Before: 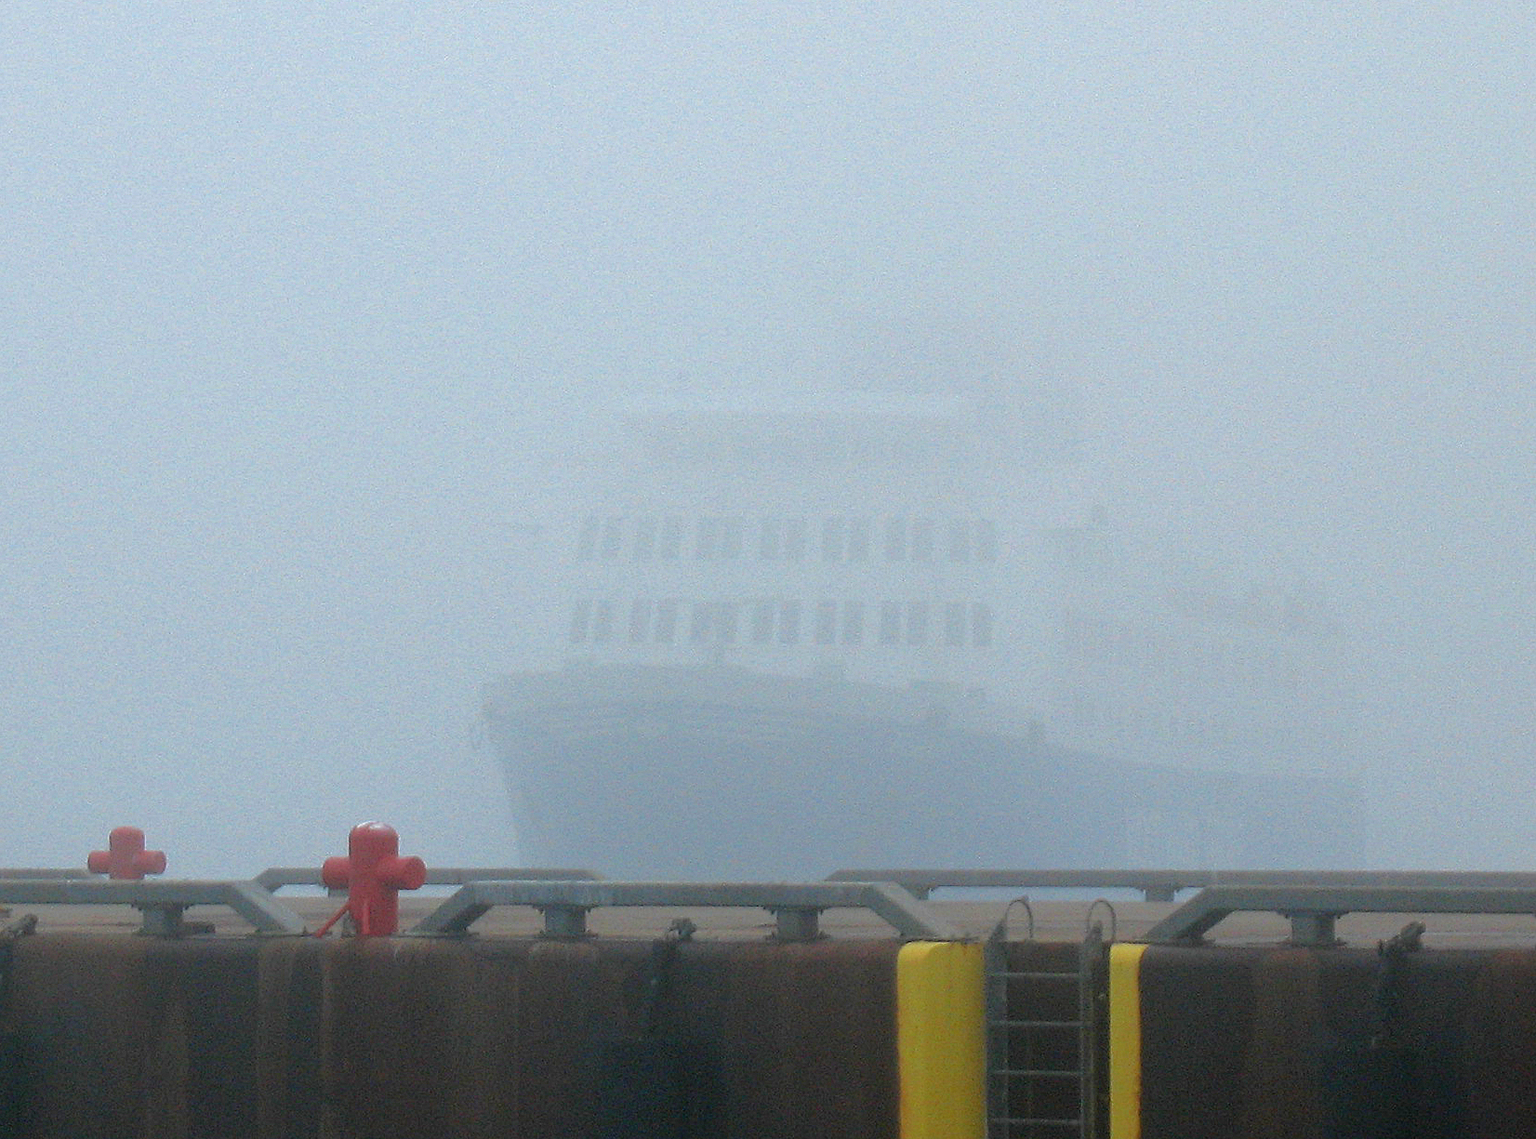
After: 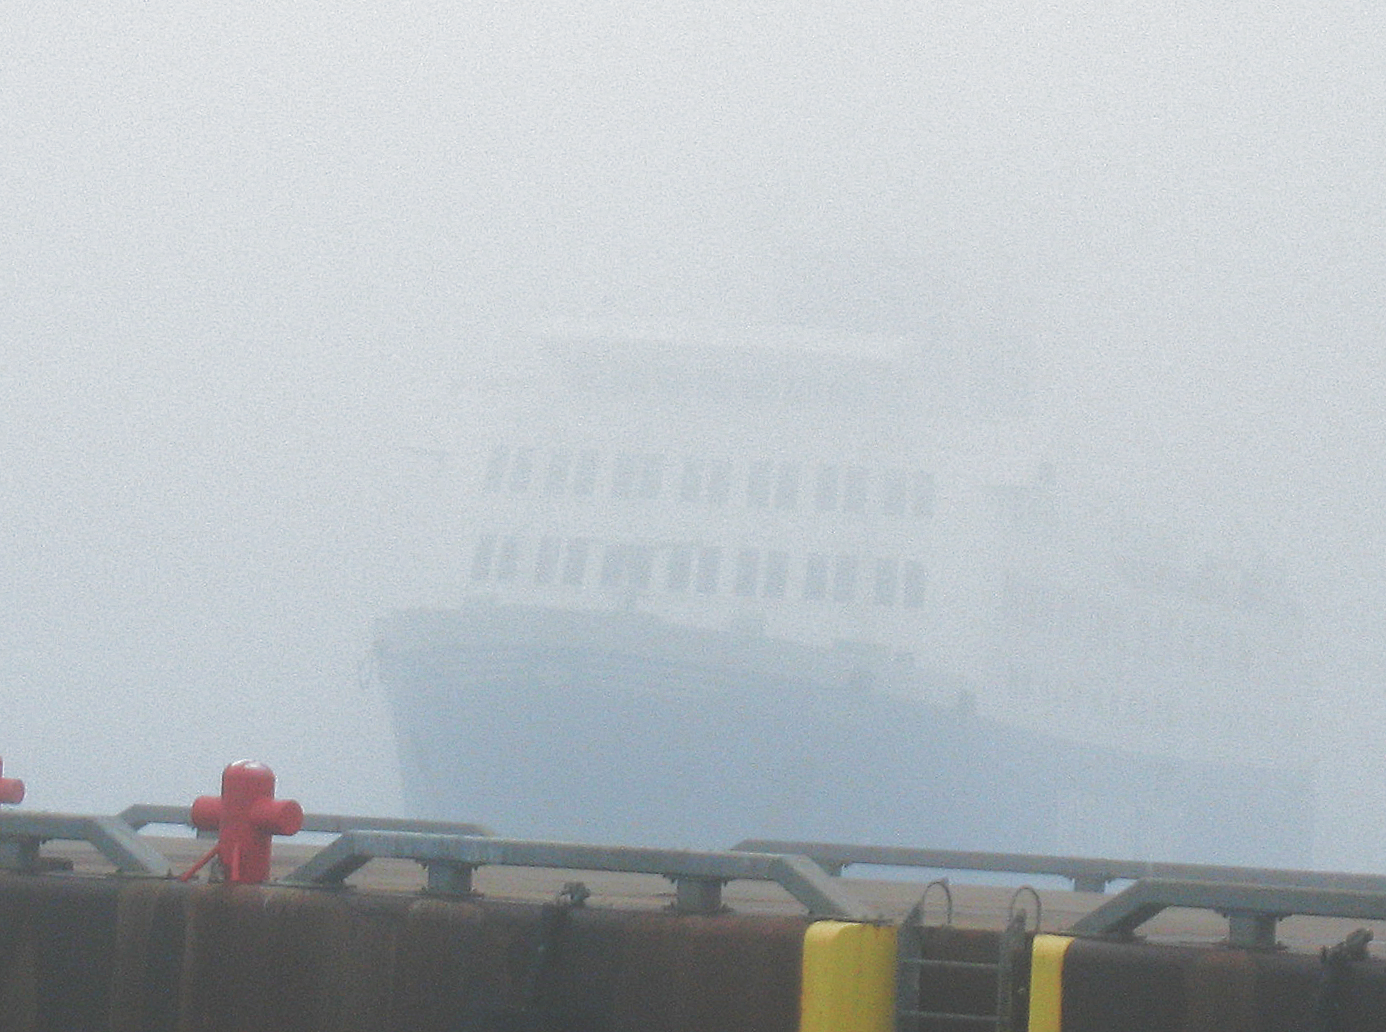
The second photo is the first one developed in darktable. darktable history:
color correction: highlights b* 0.054, saturation 1.33
filmic rgb: black relative exposure -8 EV, white relative exposure 2.2 EV, threshold 2.95 EV, hardness 6.94, color science v5 (2021), contrast in shadows safe, contrast in highlights safe, enable highlight reconstruction true
crop and rotate: angle -3.12°, left 5.374%, top 5.183%, right 4.67%, bottom 4.465%
exposure: black level correction -0.063, exposure -0.049 EV, compensate highlight preservation false
tone equalizer: edges refinement/feathering 500, mask exposure compensation -1.57 EV, preserve details guided filter
